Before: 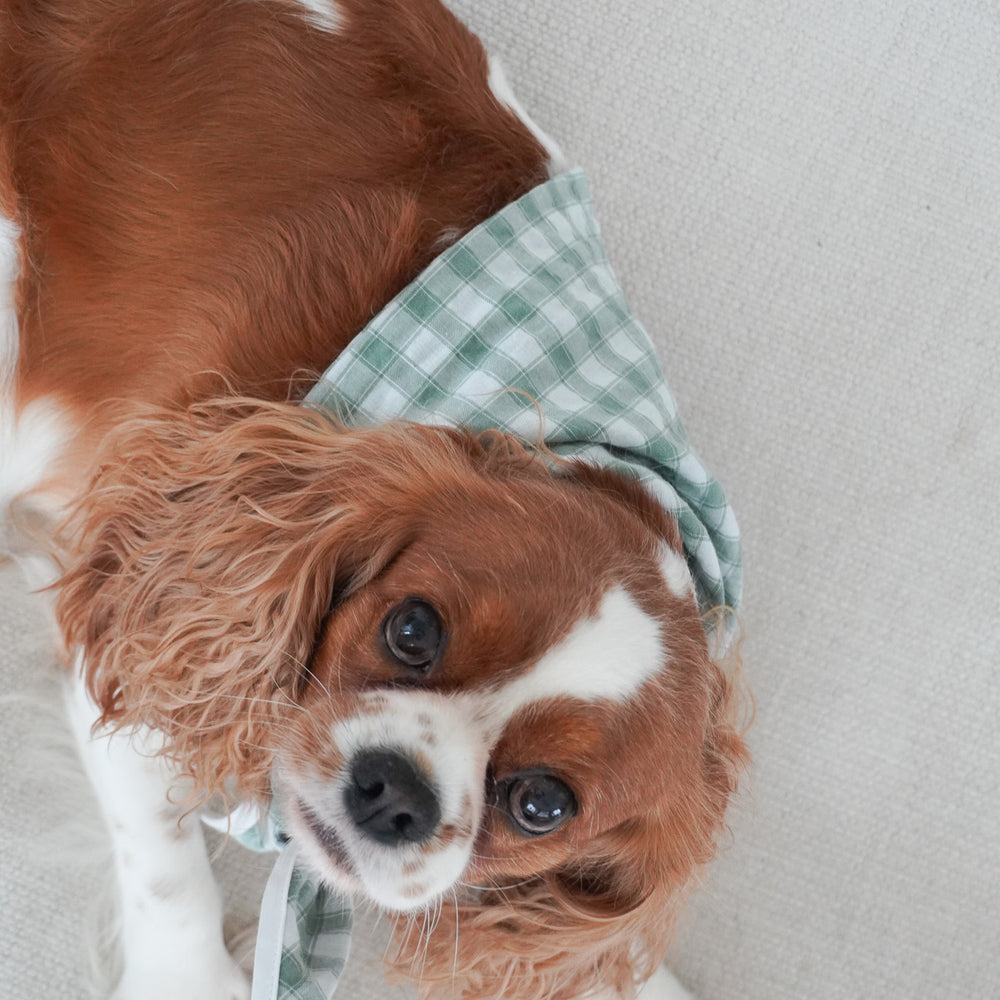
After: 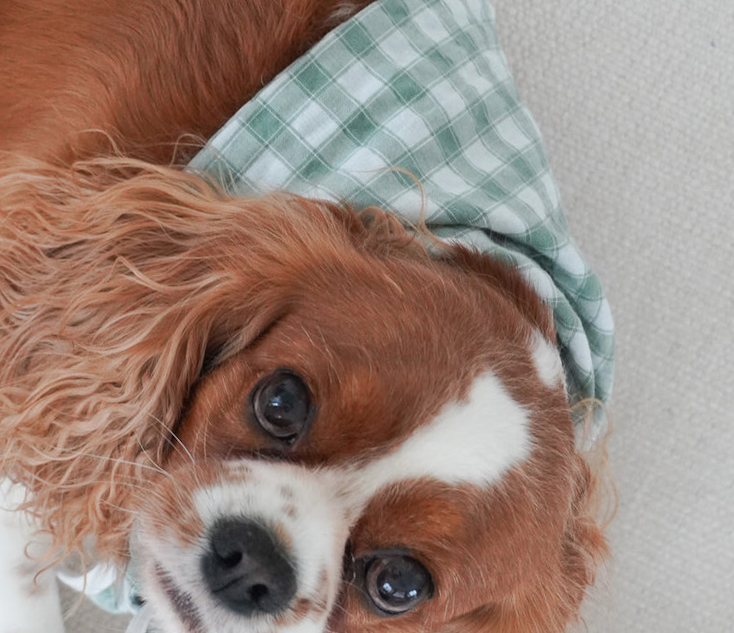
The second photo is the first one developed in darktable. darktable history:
crop and rotate: angle -3.85°, left 9.863%, top 20.429%, right 11.928%, bottom 12.094%
exposure: exposure -0.04 EV, compensate exposure bias true, compensate highlight preservation false
levels: white 99.89%, levels [0, 0.498, 1]
